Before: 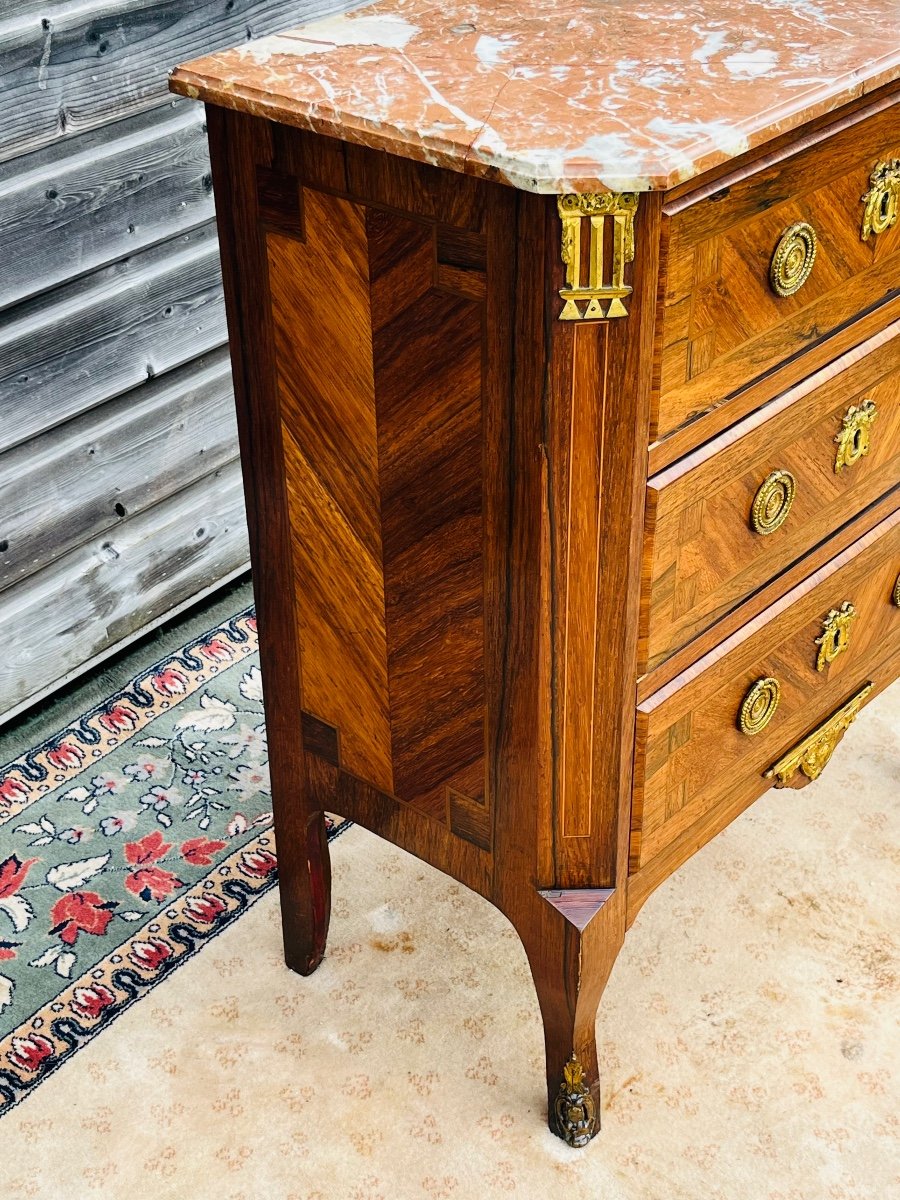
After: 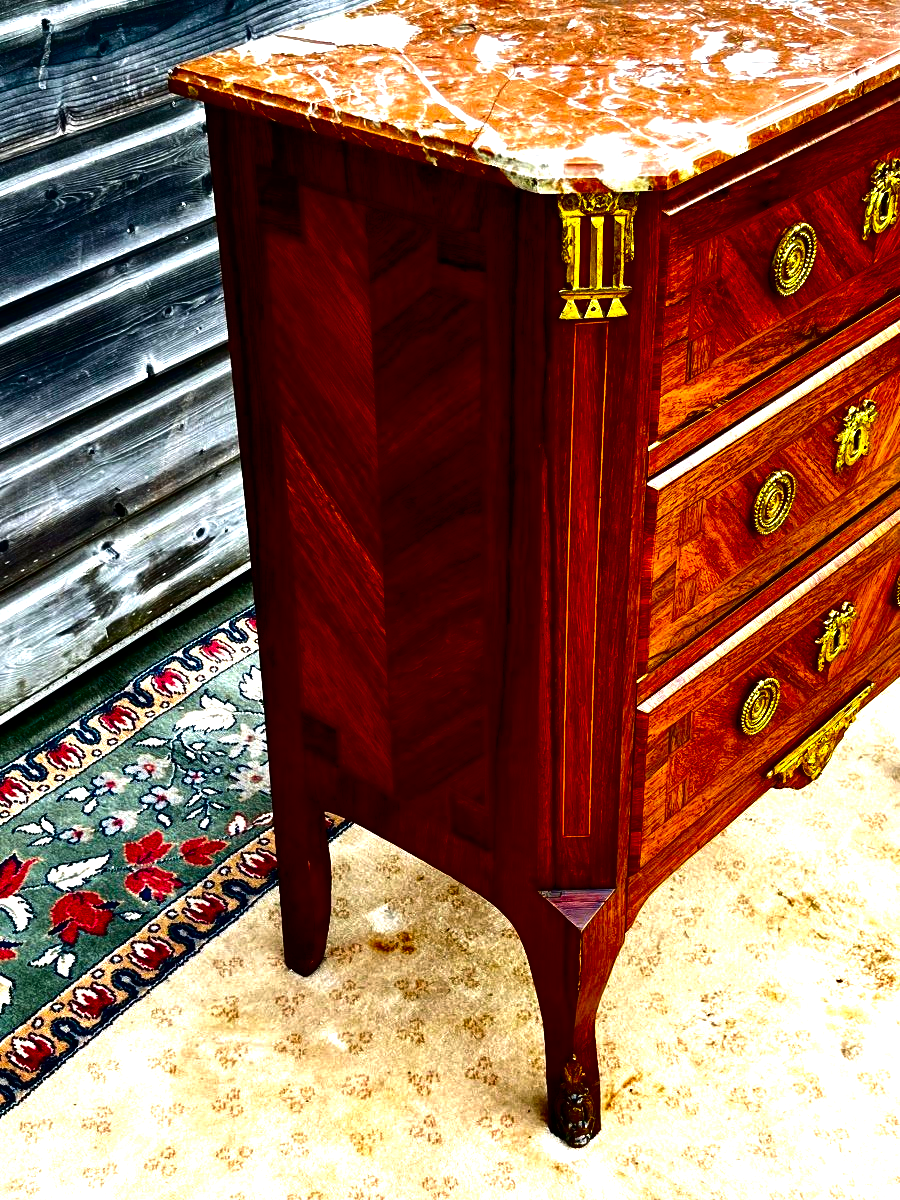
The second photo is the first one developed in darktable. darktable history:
tone equalizer: -8 EV -0.719 EV, -7 EV -0.671 EV, -6 EV -0.562 EV, -5 EV -0.364 EV, -3 EV 0.392 EV, -2 EV 0.6 EV, -1 EV 0.689 EV, +0 EV 0.761 EV, edges refinement/feathering 500, mask exposure compensation -1.57 EV, preserve details no
contrast brightness saturation: brightness -0.999, saturation 0.99
